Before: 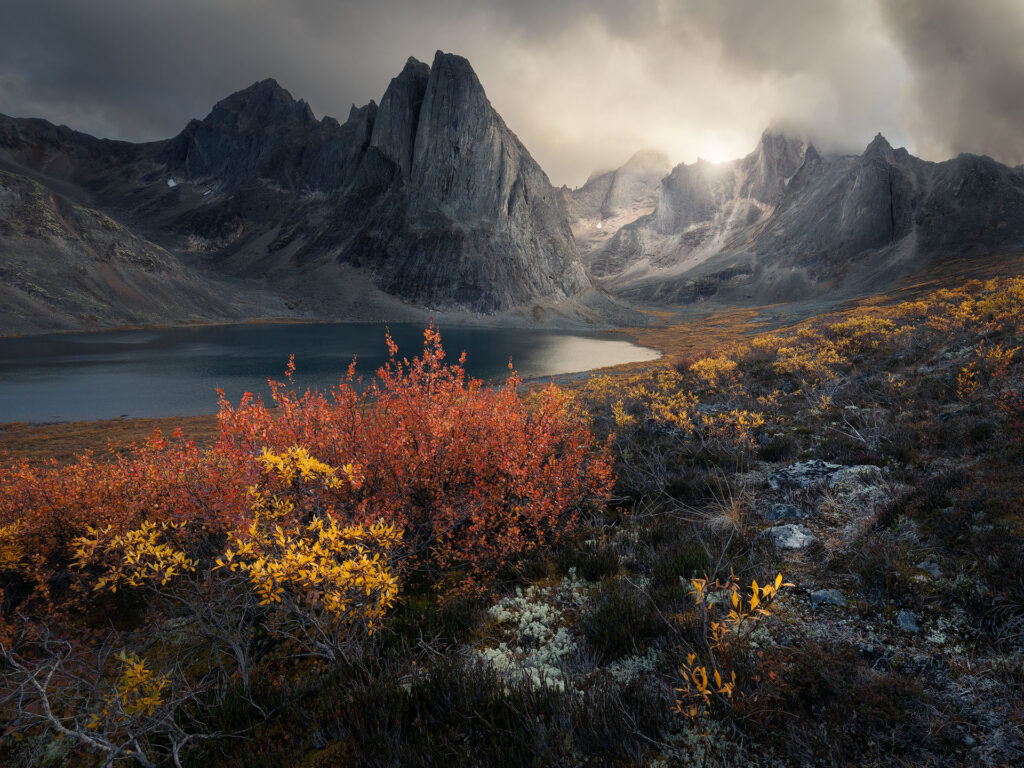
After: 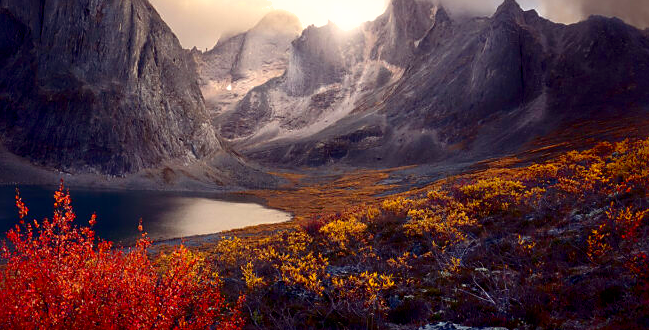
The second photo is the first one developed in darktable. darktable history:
sharpen: radius 1.905, amount 0.4, threshold 1.658
exposure: compensate highlight preservation false
shadows and highlights: highlights color adjustment 41.91%
crop: left 36.207%, top 18.076%, right 0.378%, bottom 38.871%
contrast equalizer: octaves 7, y [[0.5, 0.501, 0.525, 0.597, 0.58, 0.514], [0.5 ×6], [0.5 ×6], [0 ×6], [0 ×6]], mix -0.352
color balance rgb: power › luminance -7.817%, power › chroma 1.321%, power › hue 330.48°, global offset › luminance -0.386%, linear chroma grading › global chroma 0.526%, perceptual saturation grading › global saturation 0.18%, perceptual brilliance grading › global brilliance 12.045%
contrast brightness saturation: contrast 0.22, brightness -0.184, saturation 0.243
